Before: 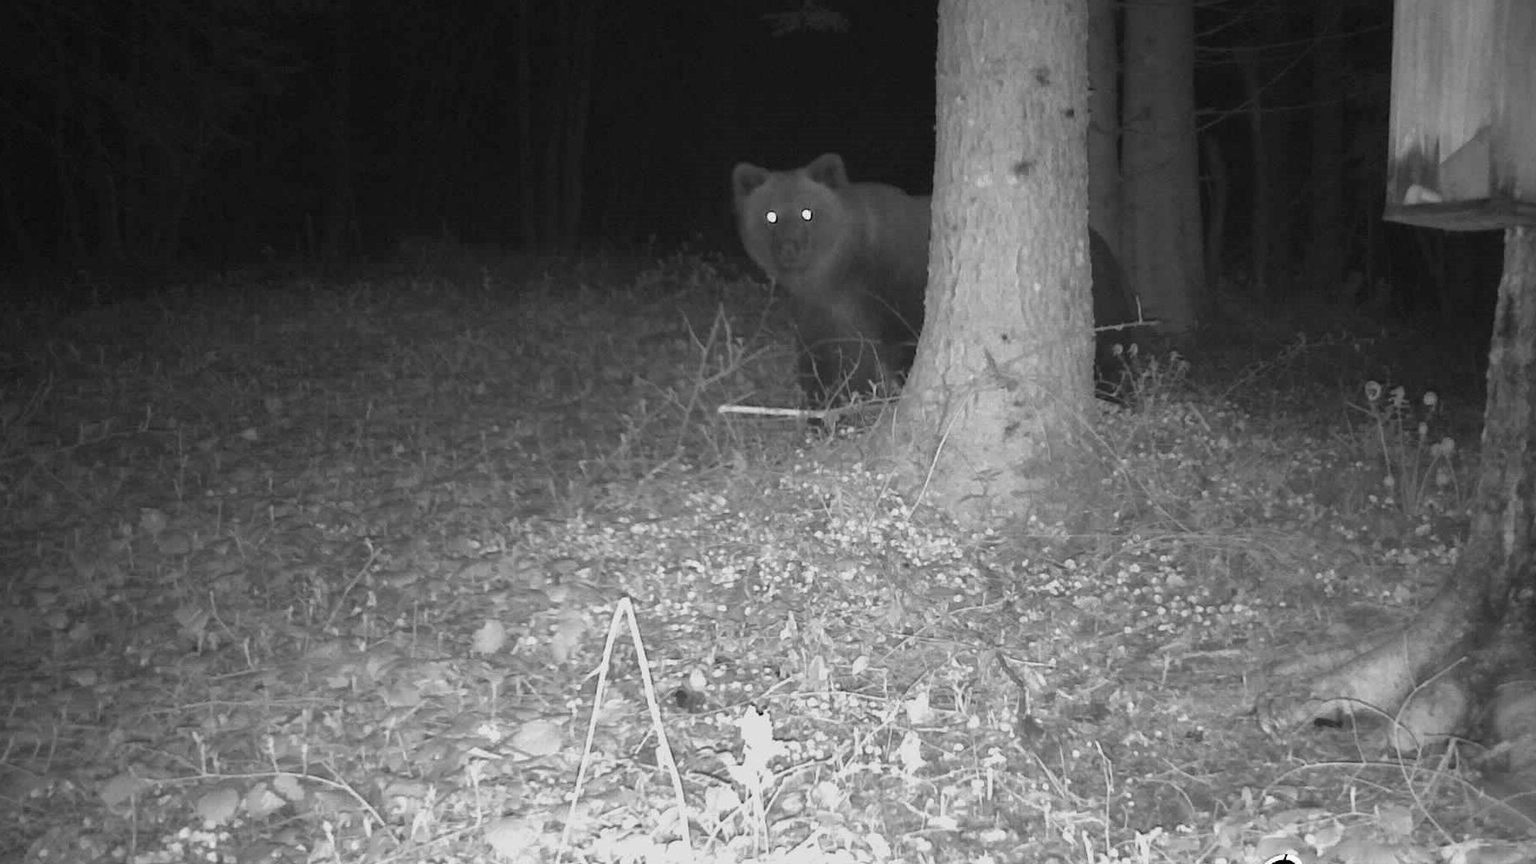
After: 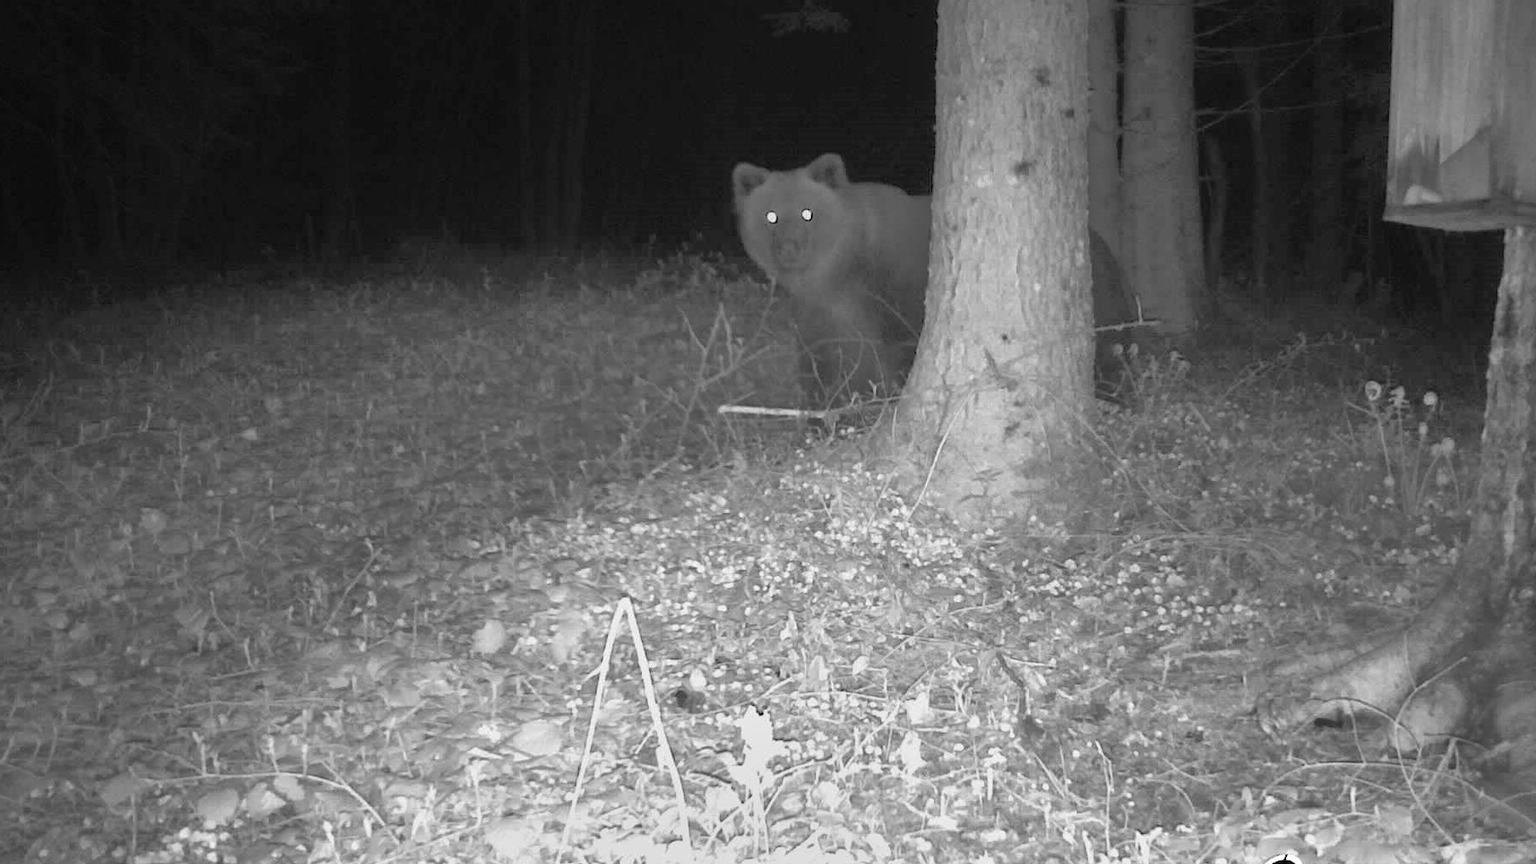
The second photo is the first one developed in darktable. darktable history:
tone equalizer: -8 EV -0.528 EV, -7 EV -0.319 EV, -6 EV -0.083 EV, -5 EV 0.413 EV, -4 EV 0.985 EV, -3 EV 0.791 EV, -2 EV -0.01 EV, -1 EV 0.14 EV, +0 EV -0.012 EV, smoothing 1
white balance: emerald 1
